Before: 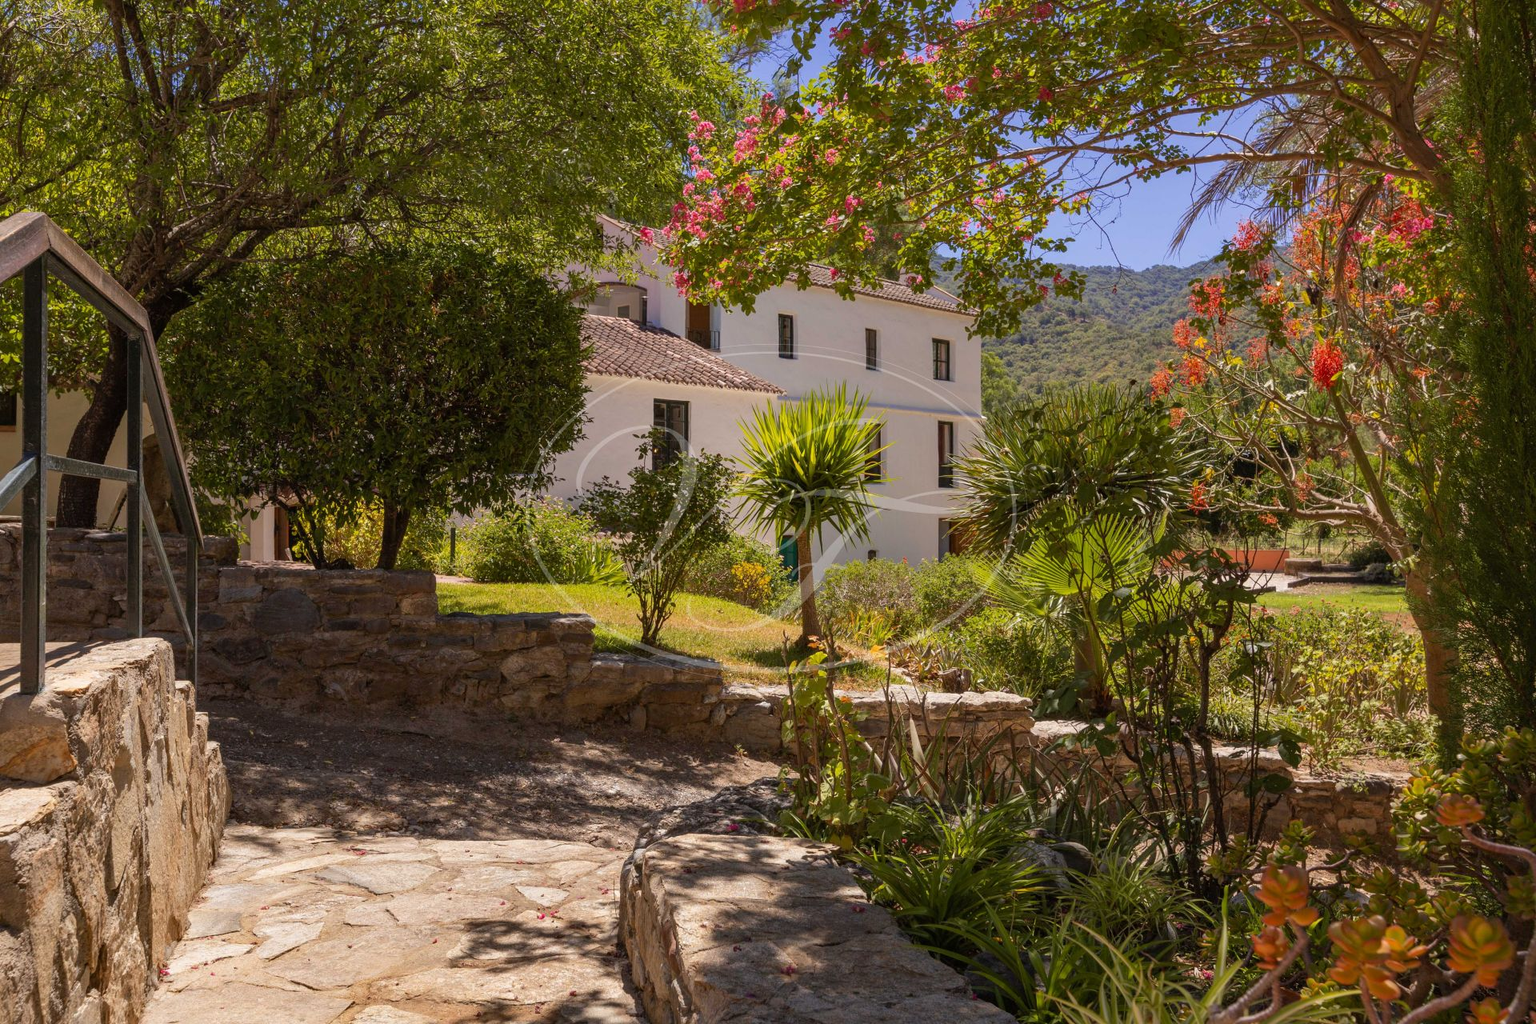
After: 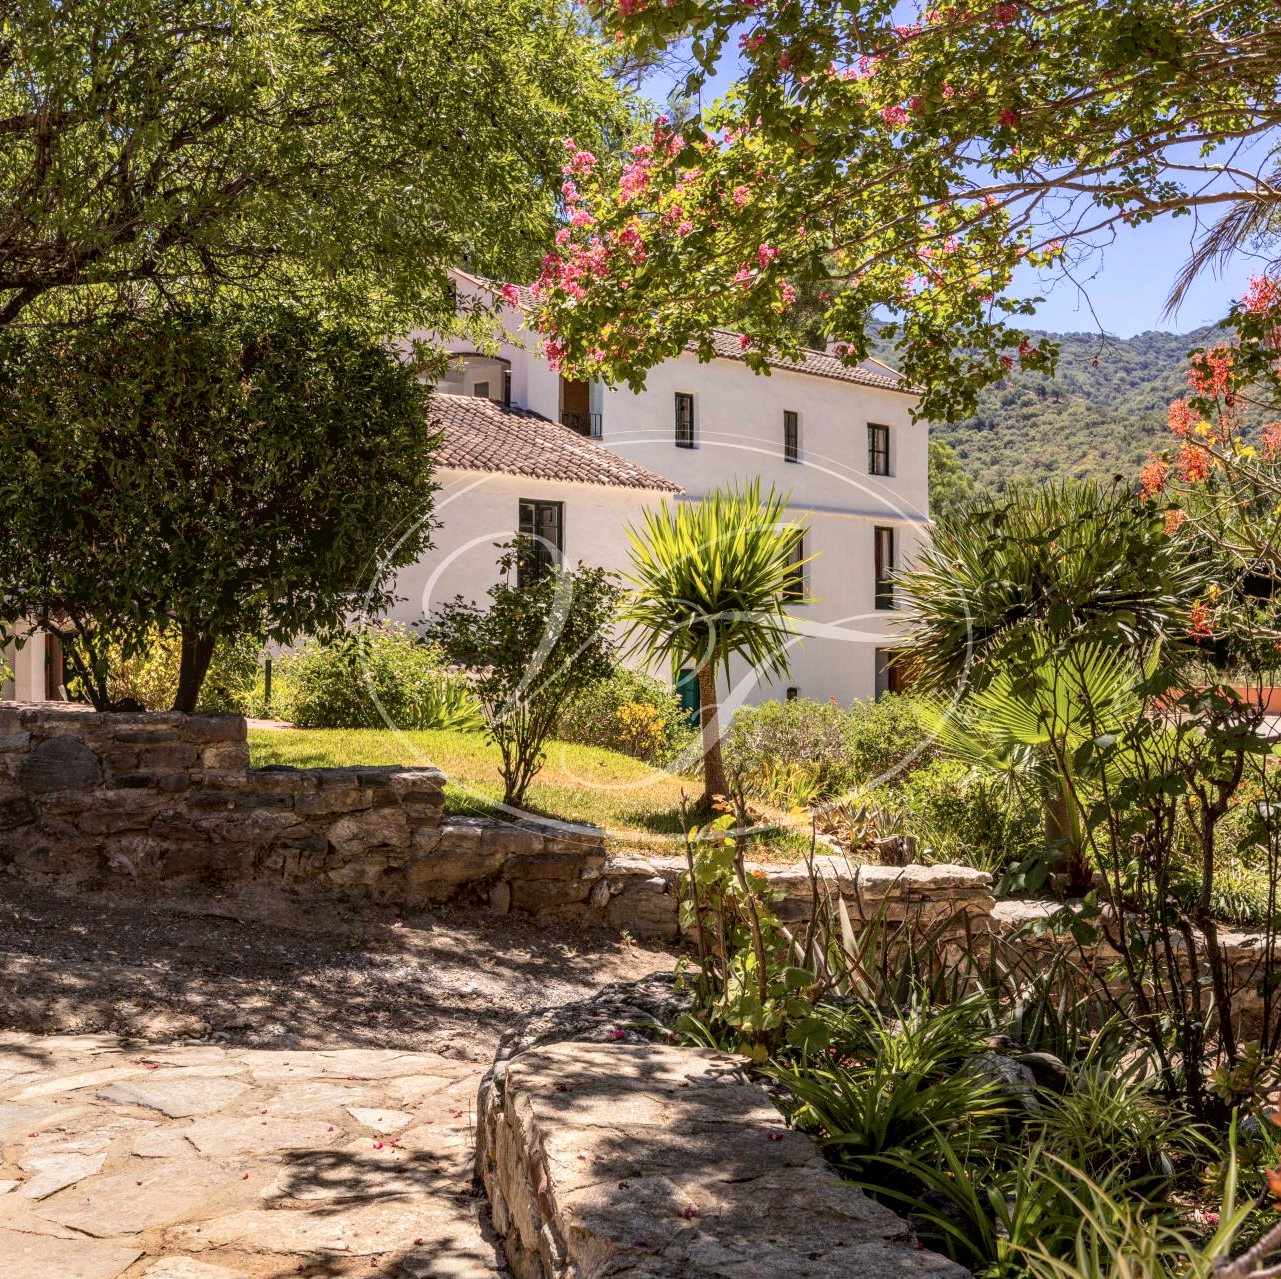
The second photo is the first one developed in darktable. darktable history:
tone curve: curves: ch0 [(0, 0) (0.003, 0.059) (0.011, 0.059) (0.025, 0.057) (0.044, 0.055) (0.069, 0.057) (0.1, 0.083) (0.136, 0.128) (0.177, 0.185) (0.224, 0.242) (0.277, 0.308) (0.335, 0.383) (0.399, 0.468) (0.468, 0.547) (0.543, 0.632) (0.623, 0.71) (0.709, 0.801) (0.801, 0.859) (0.898, 0.922) (1, 1)], color space Lab, independent channels, preserve colors none
tone equalizer: on, module defaults
crop and rotate: left 15.551%, right 17.718%
local contrast: highlights 63%, detail 143%, midtone range 0.421
